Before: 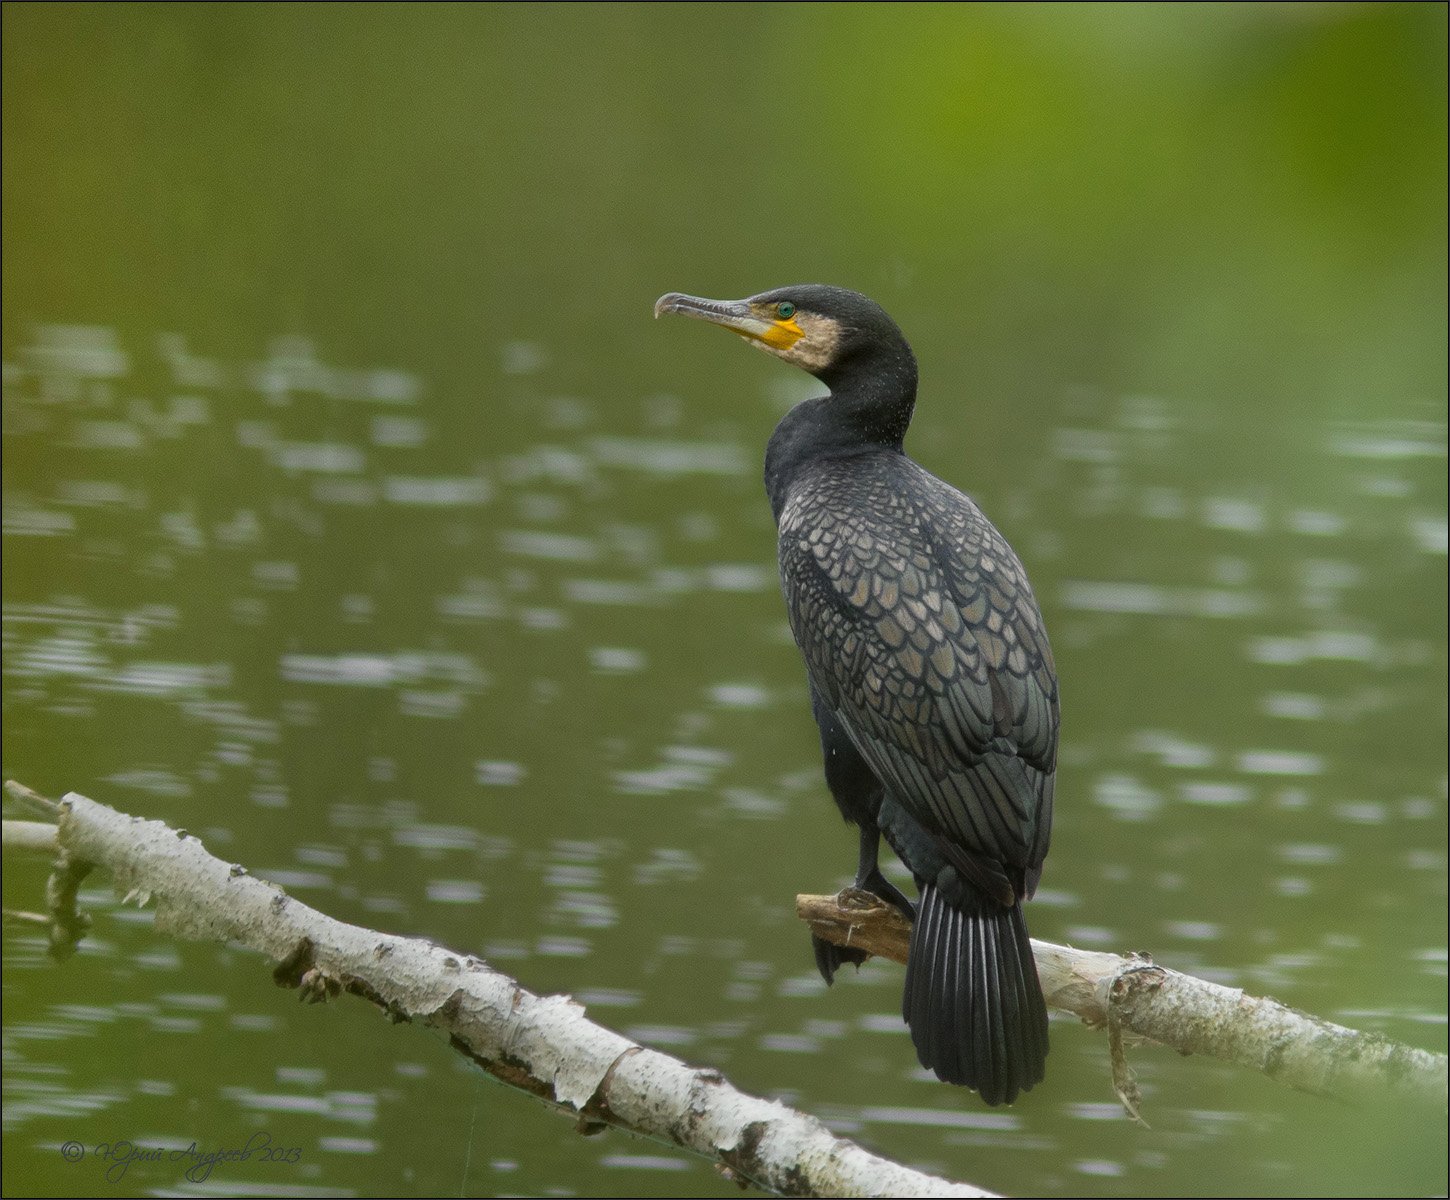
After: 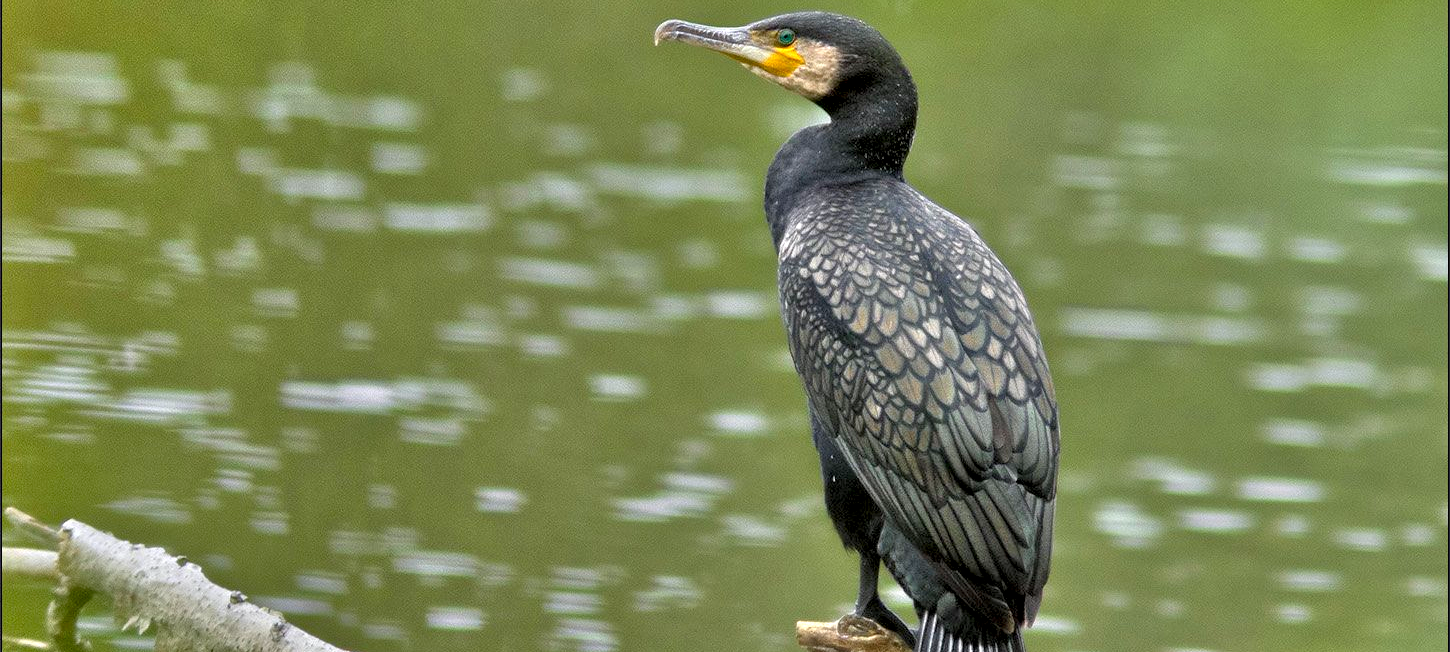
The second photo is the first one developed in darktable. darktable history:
tone equalizer: -7 EV 0.163 EV, -6 EV 0.562 EV, -5 EV 1.15 EV, -4 EV 1.32 EV, -3 EV 1.14 EV, -2 EV 0.6 EV, -1 EV 0.151 EV
crop and rotate: top 22.794%, bottom 22.828%
contrast equalizer: octaves 7, y [[0.6 ×6], [0.55 ×6], [0 ×6], [0 ×6], [0 ×6]]
